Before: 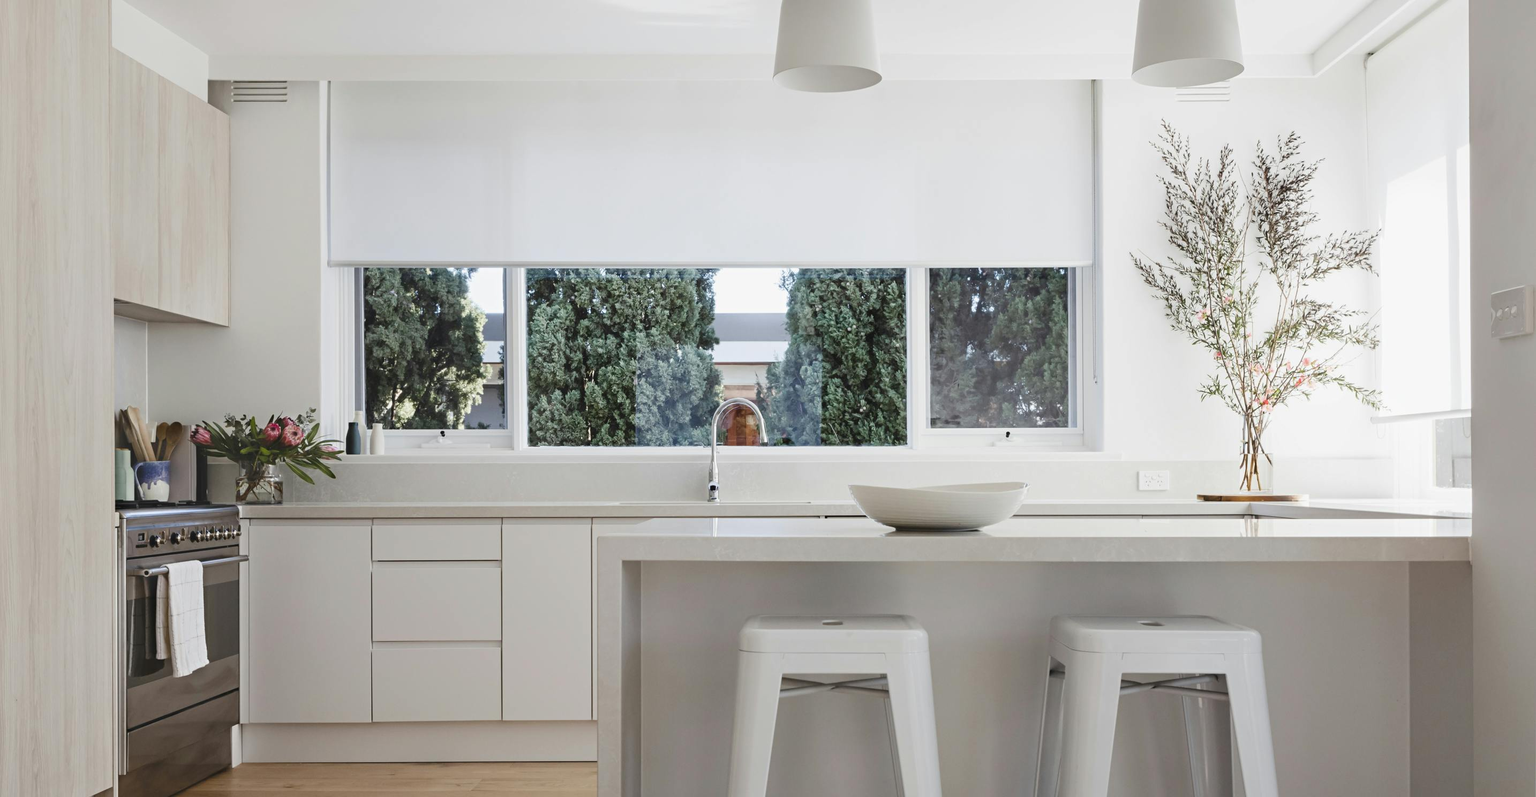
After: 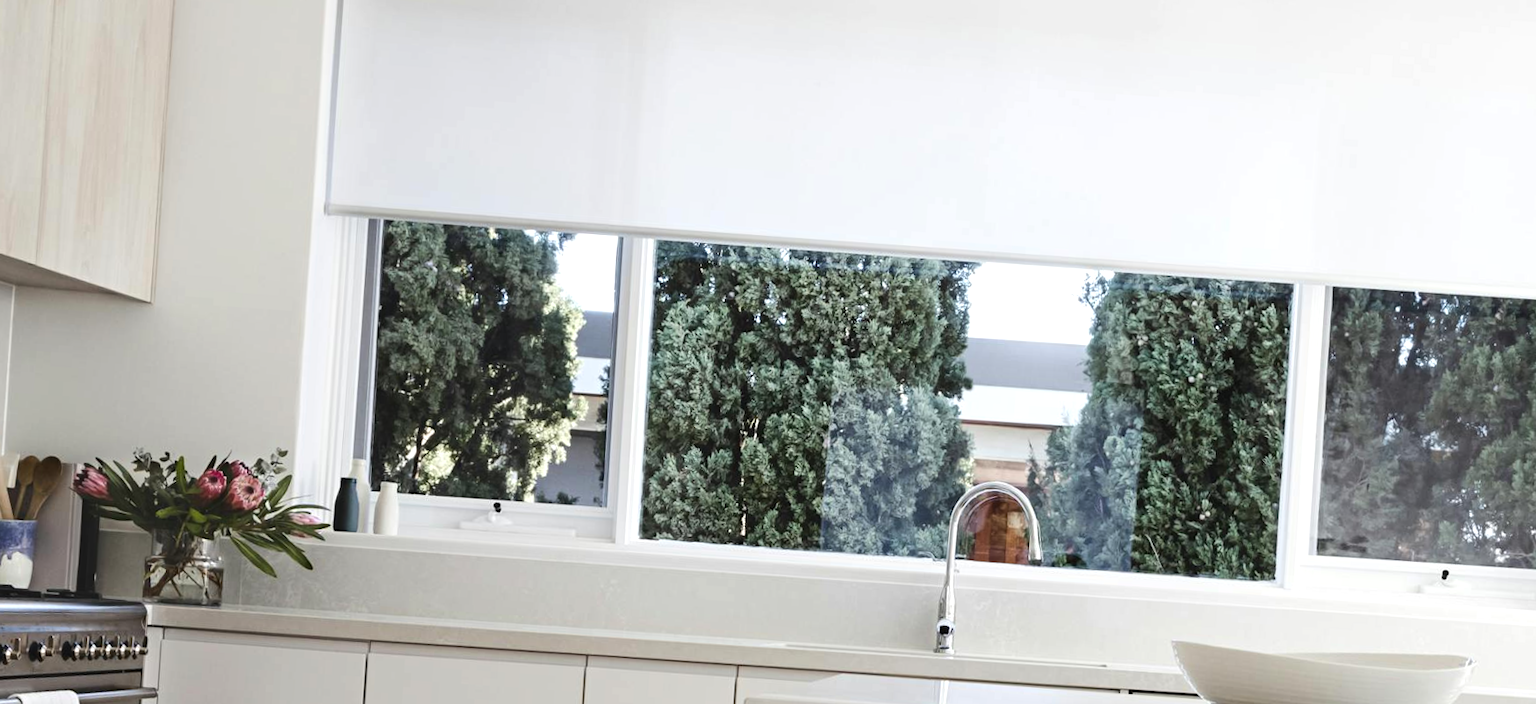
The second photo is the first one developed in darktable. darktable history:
rotate and perspective: rotation -1°, crop left 0.011, crop right 0.989, crop top 0.025, crop bottom 0.975
tone equalizer: -8 EV -0.417 EV, -7 EV -0.389 EV, -6 EV -0.333 EV, -5 EV -0.222 EV, -3 EV 0.222 EV, -2 EV 0.333 EV, -1 EV 0.389 EV, +0 EV 0.417 EV, edges refinement/feathering 500, mask exposure compensation -1.57 EV, preserve details no
crop and rotate: angle -4.99°, left 2.122%, top 6.945%, right 27.566%, bottom 30.519%
